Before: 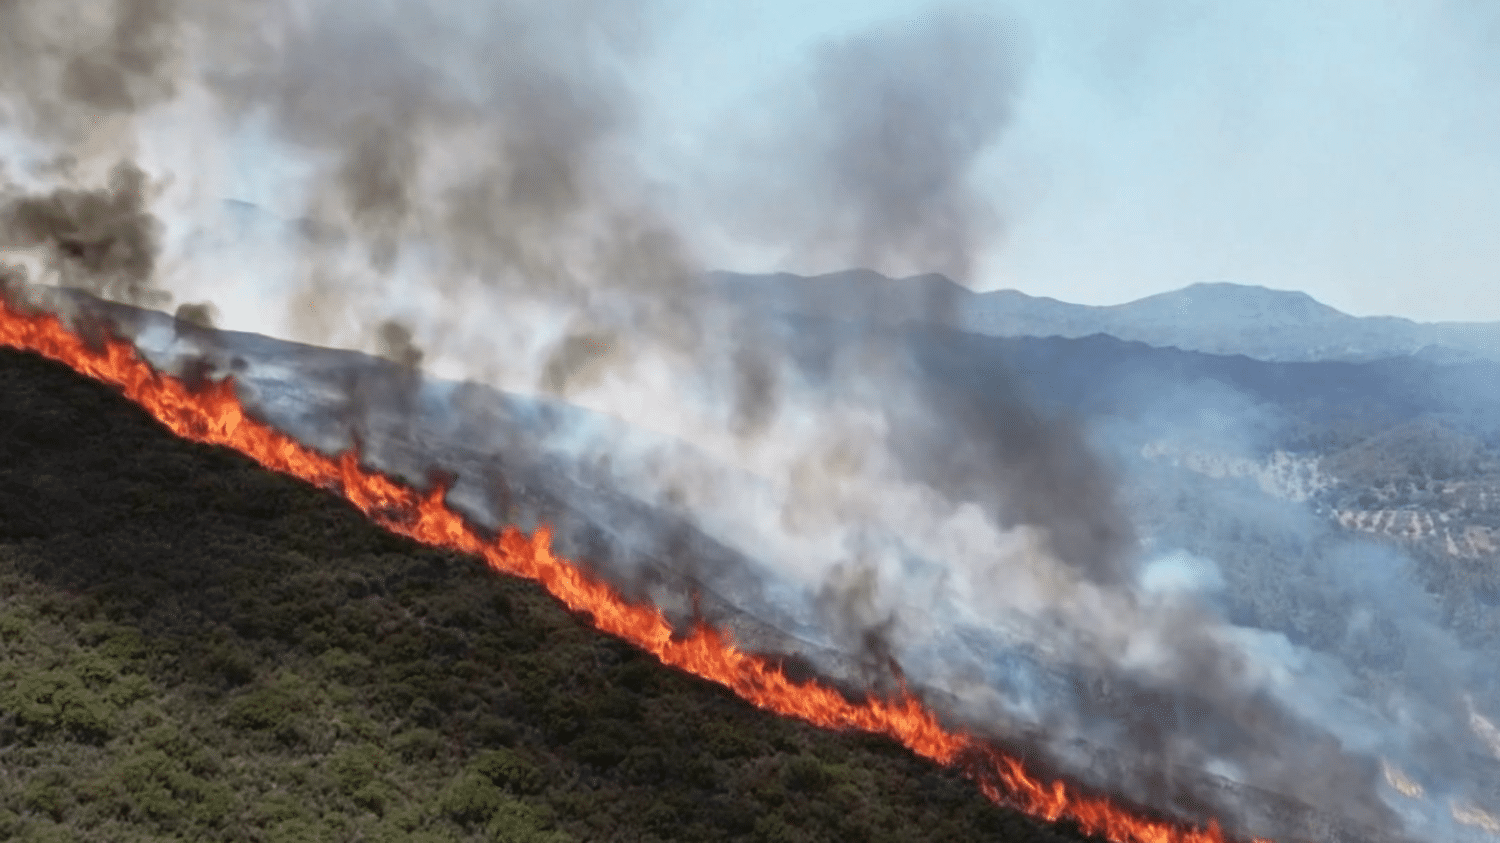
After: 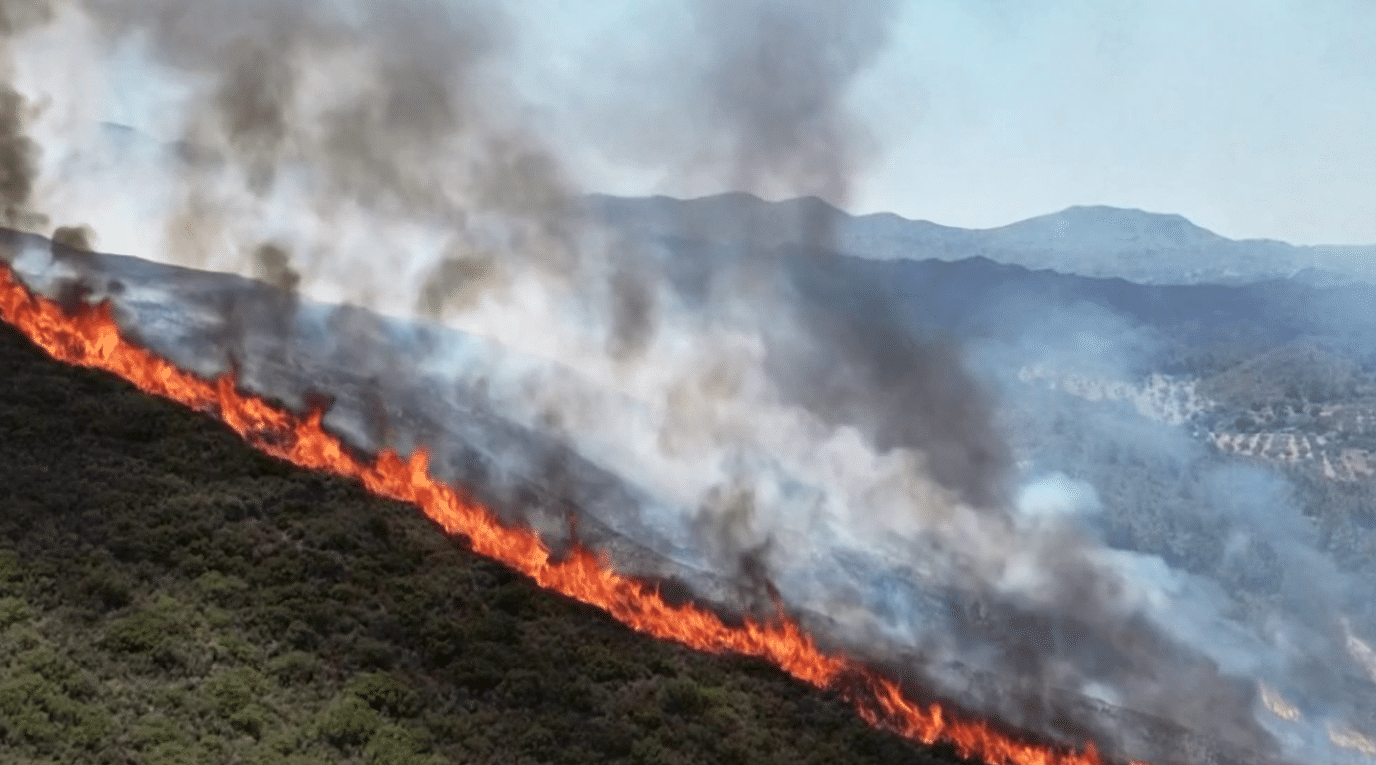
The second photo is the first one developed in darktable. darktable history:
local contrast: mode bilateral grid, contrast 20, coarseness 50, detail 120%, midtone range 0.2
crop and rotate: left 8.262%, top 9.226%
